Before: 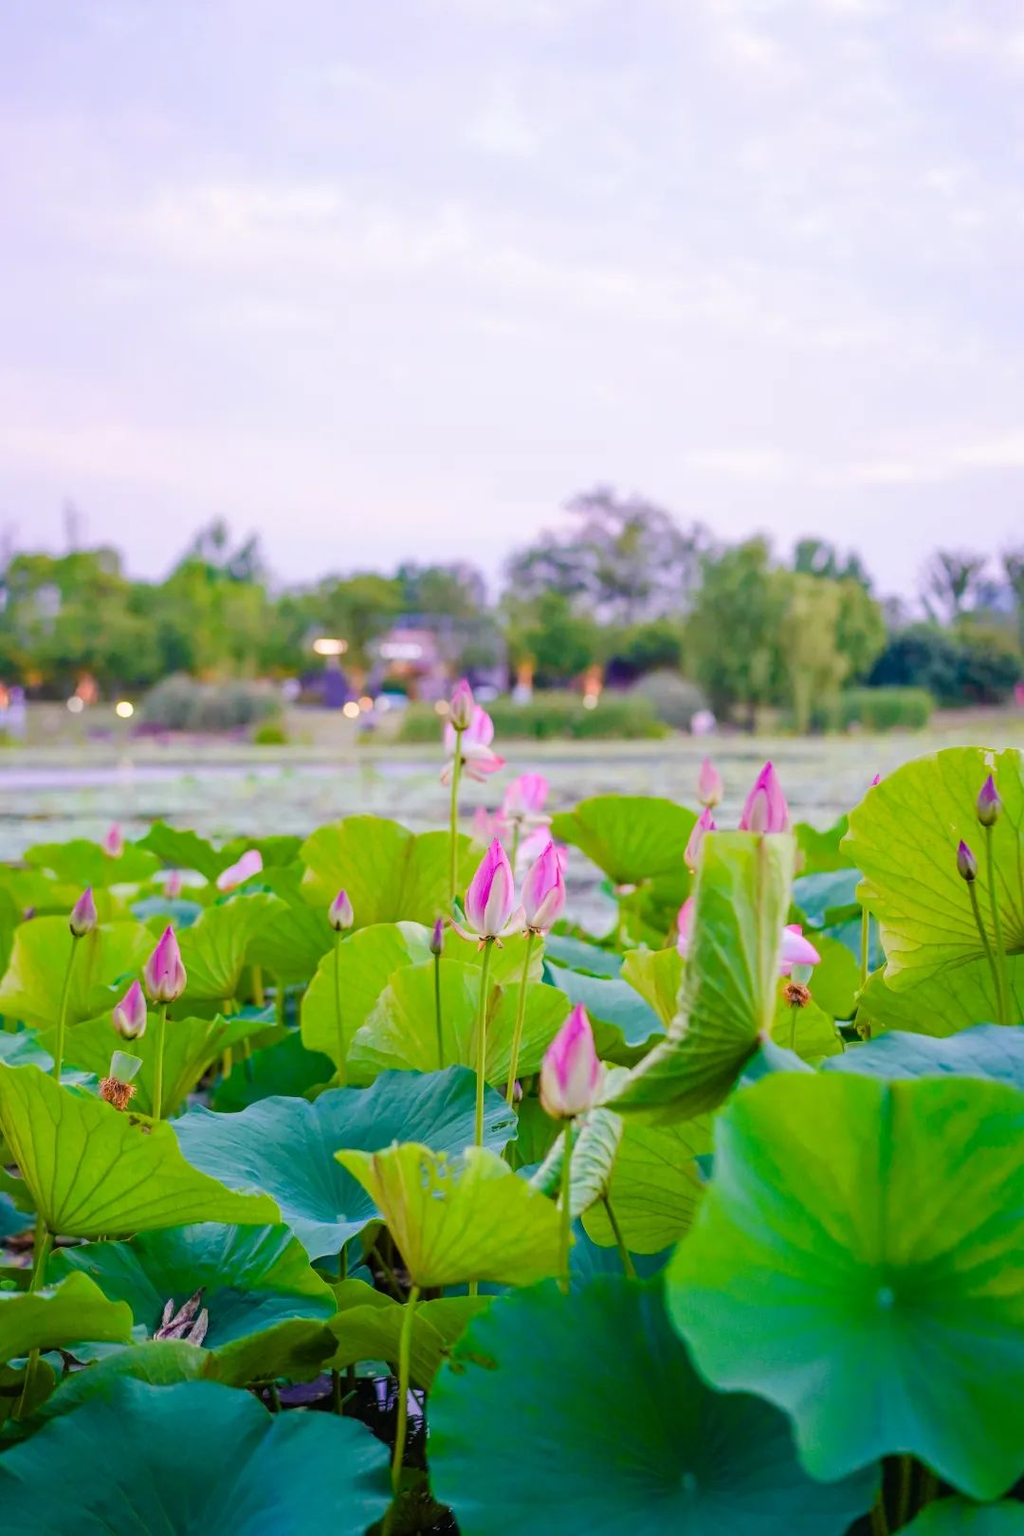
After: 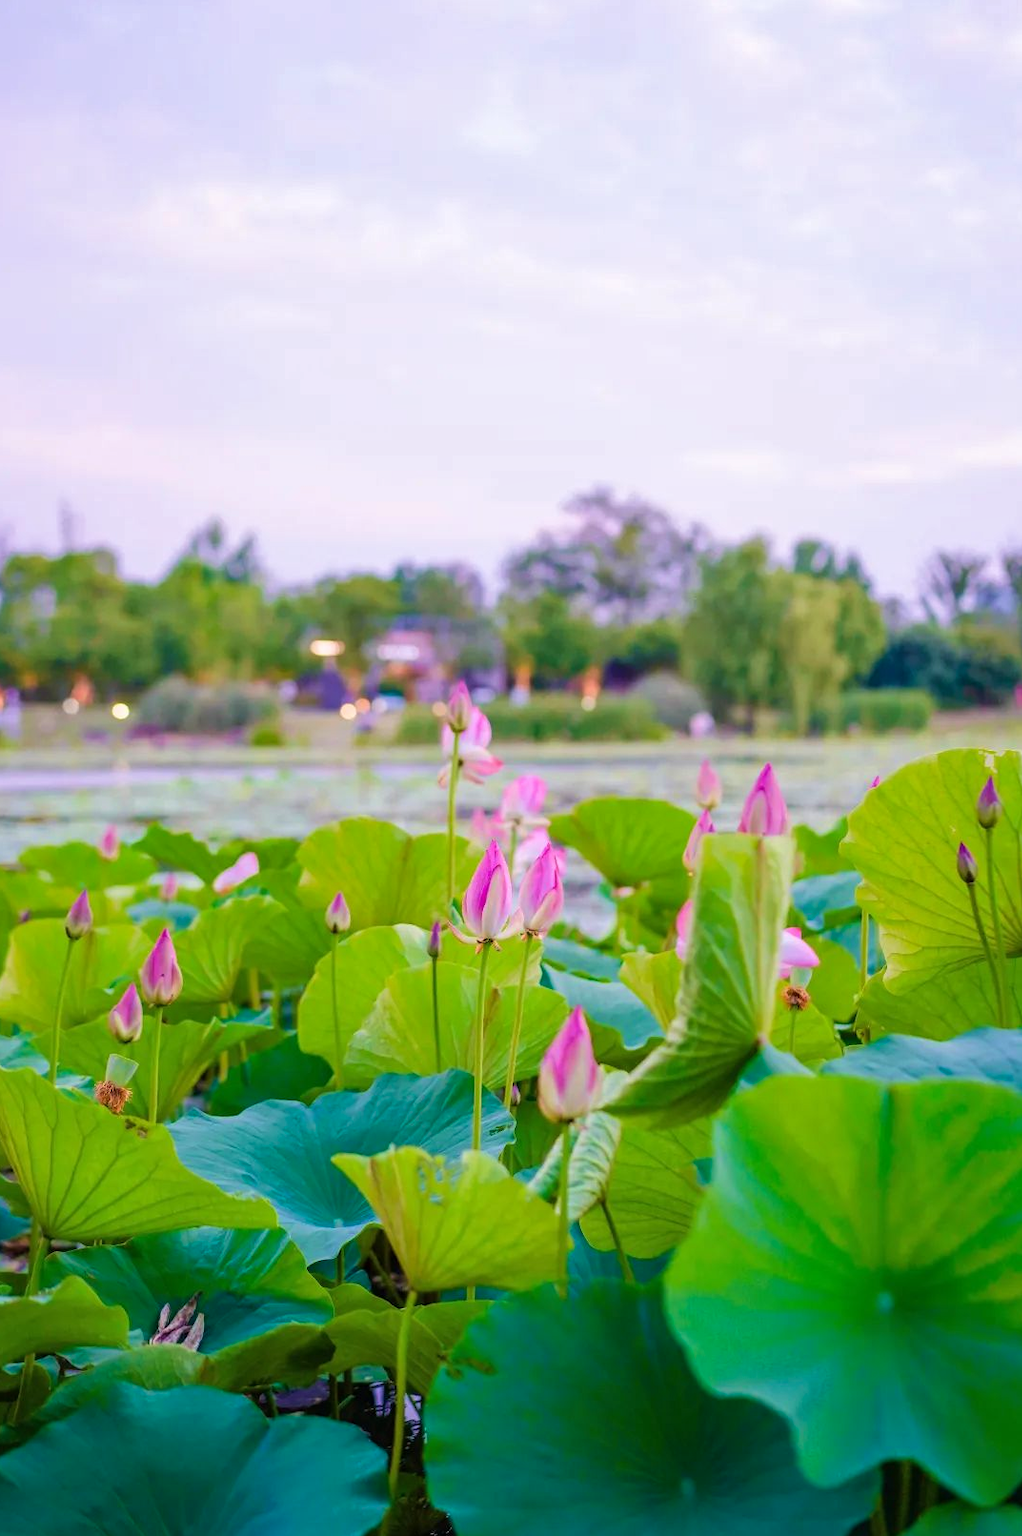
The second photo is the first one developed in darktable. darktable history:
crop and rotate: left 0.614%, top 0.179%, bottom 0.309%
shadows and highlights: shadows 20.55, highlights -20.99, soften with gaussian
velvia: on, module defaults
